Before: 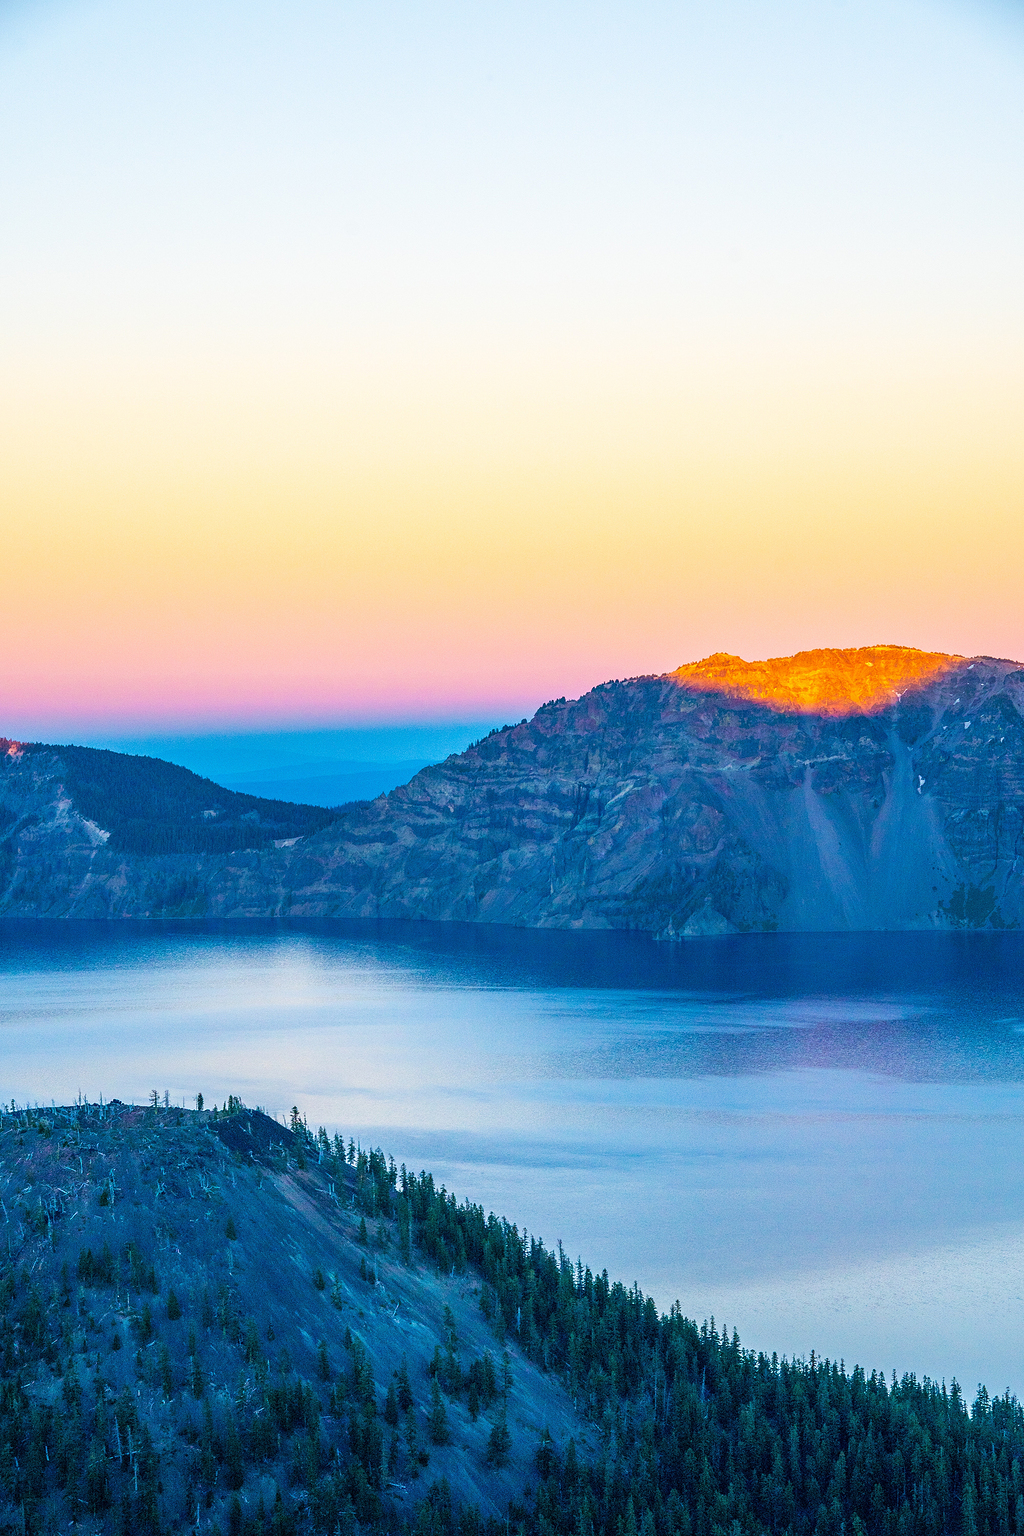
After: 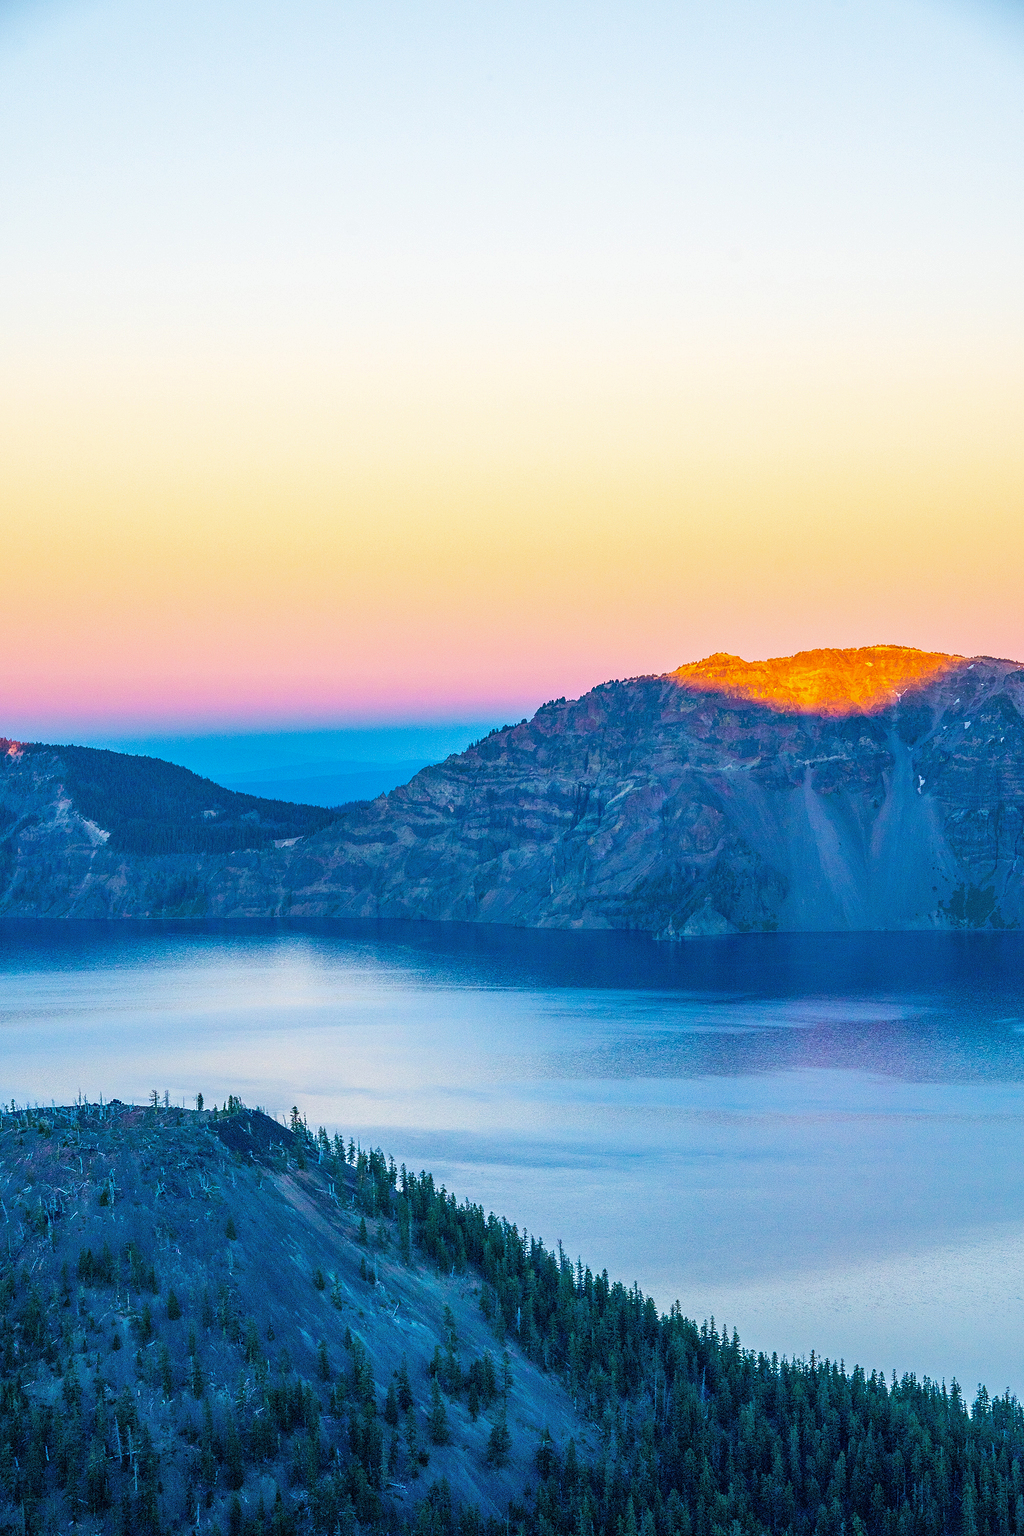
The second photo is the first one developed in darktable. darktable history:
shadows and highlights: shadows 25.48, highlights -23.97
